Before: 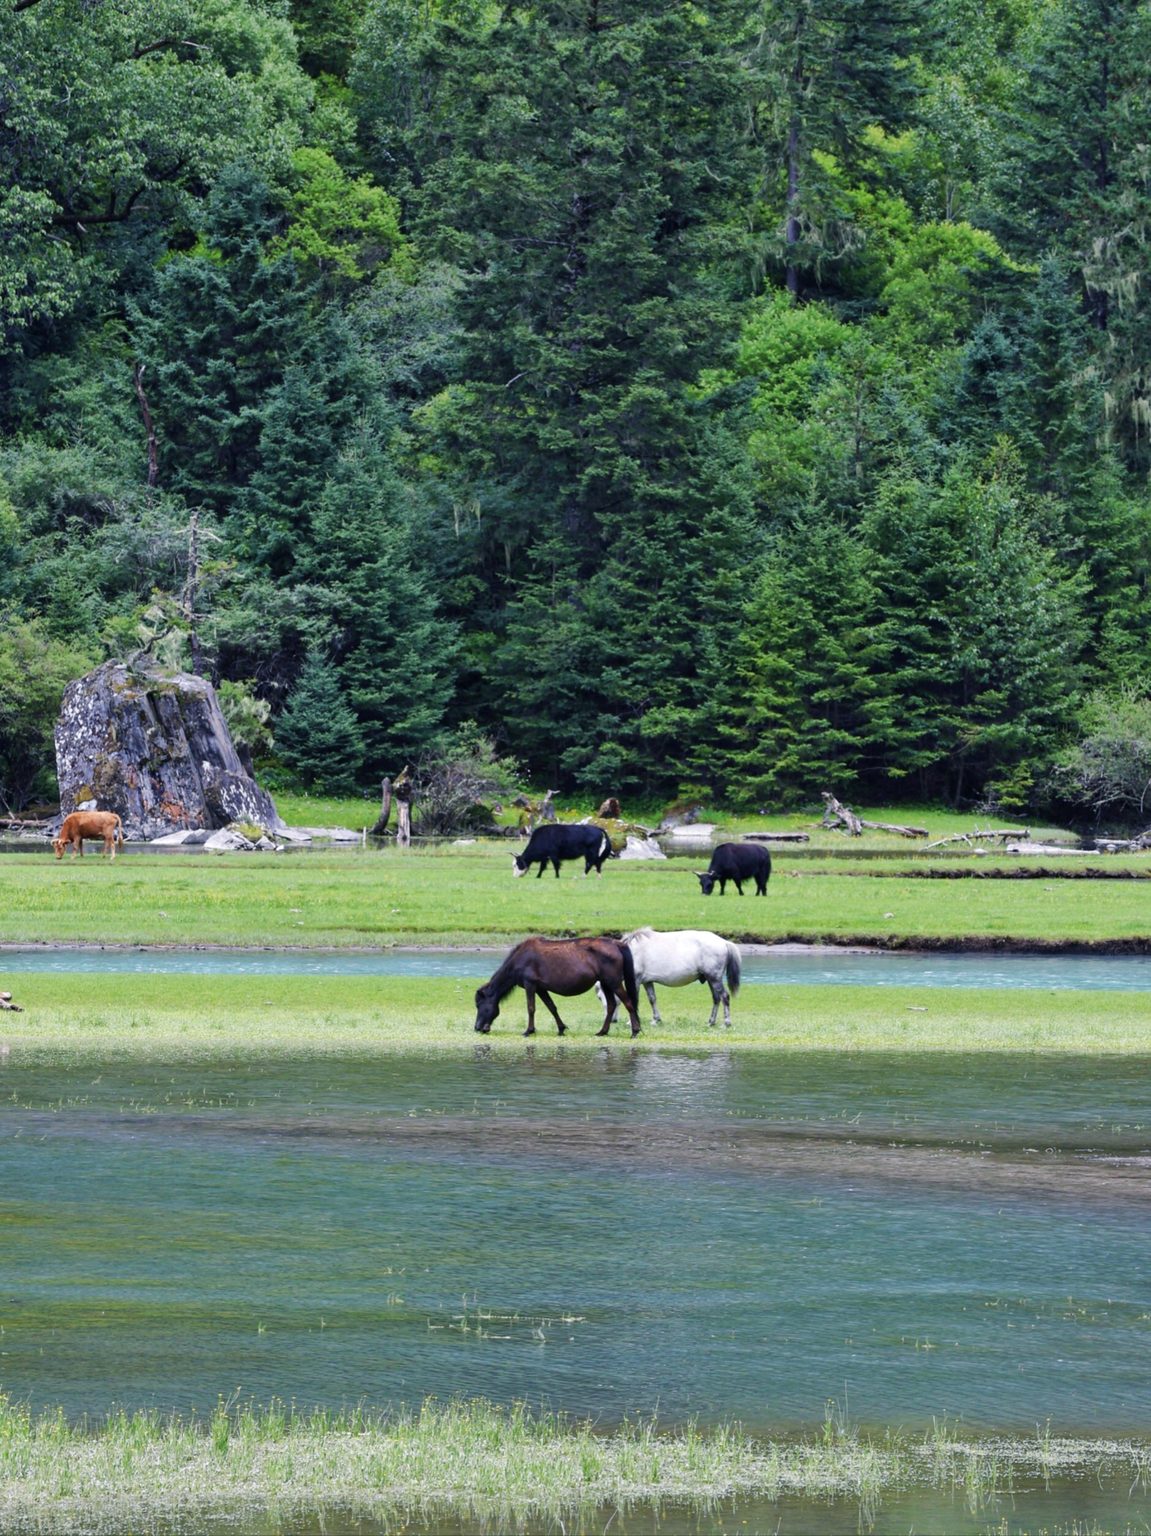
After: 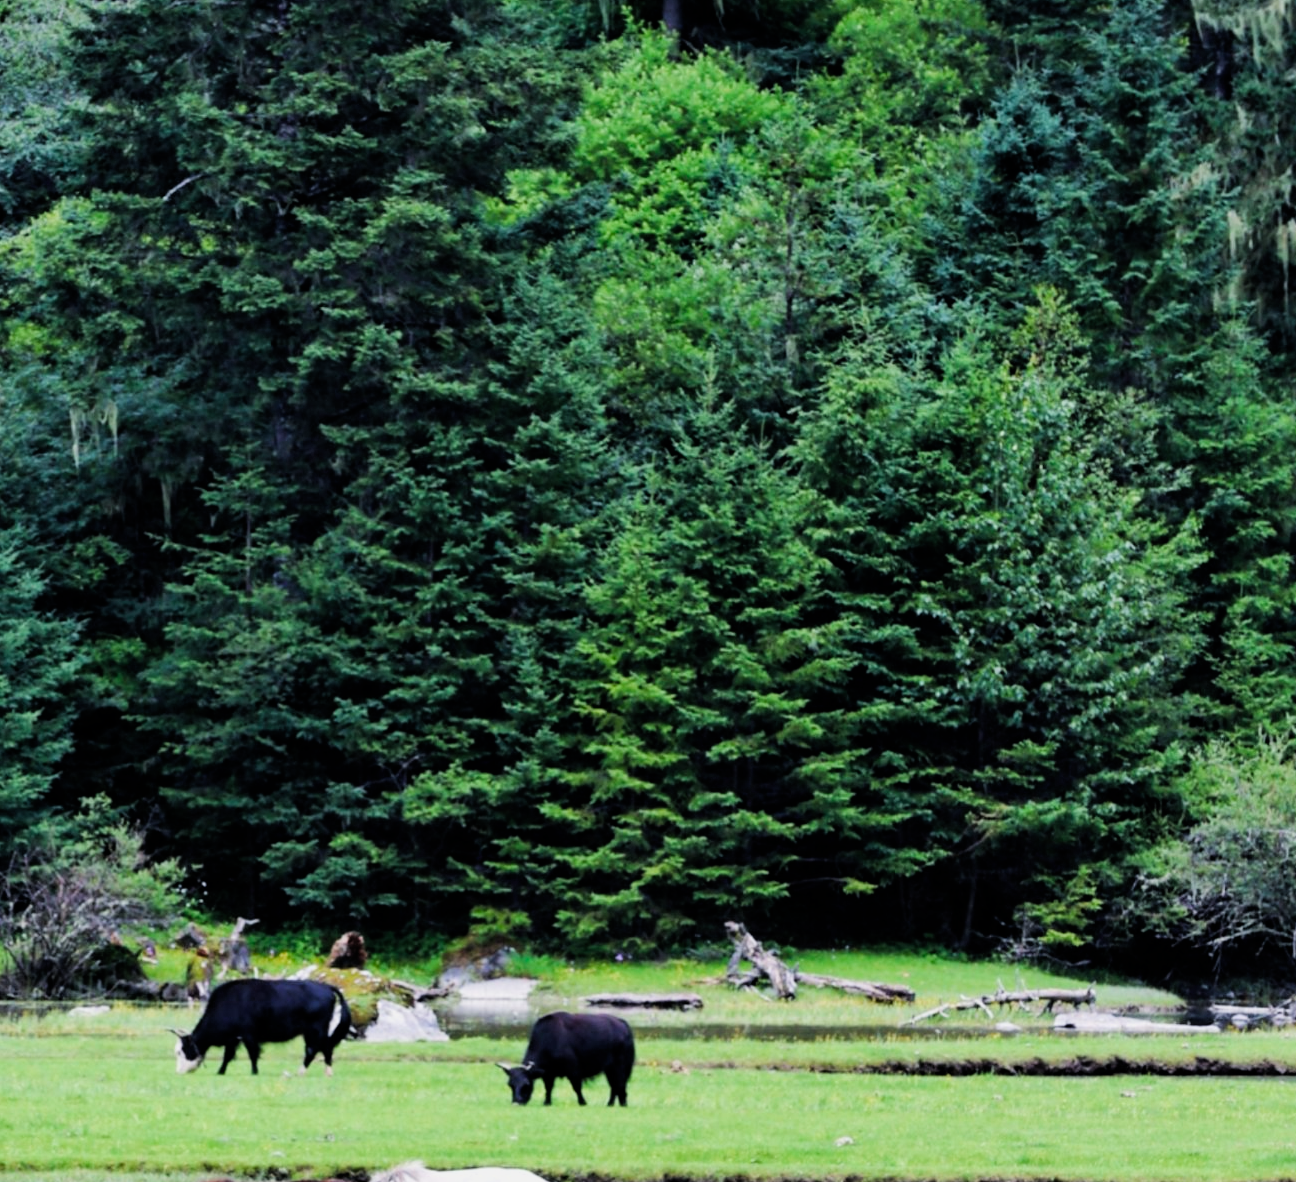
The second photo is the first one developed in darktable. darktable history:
exposure: exposure 0.203 EV, compensate exposure bias true, compensate highlight preservation false
crop: left 36.019%, top 17.833%, right 0.692%, bottom 38.888%
filmic rgb: black relative exposure -7.5 EV, white relative exposure 5 EV, threshold 2.94 EV, hardness 3.31, contrast 1.297, add noise in highlights 0.002, color science v3 (2019), use custom middle-gray values true, iterations of high-quality reconstruction 0, contrast in highlights soft, enable highlight reconstruction true
